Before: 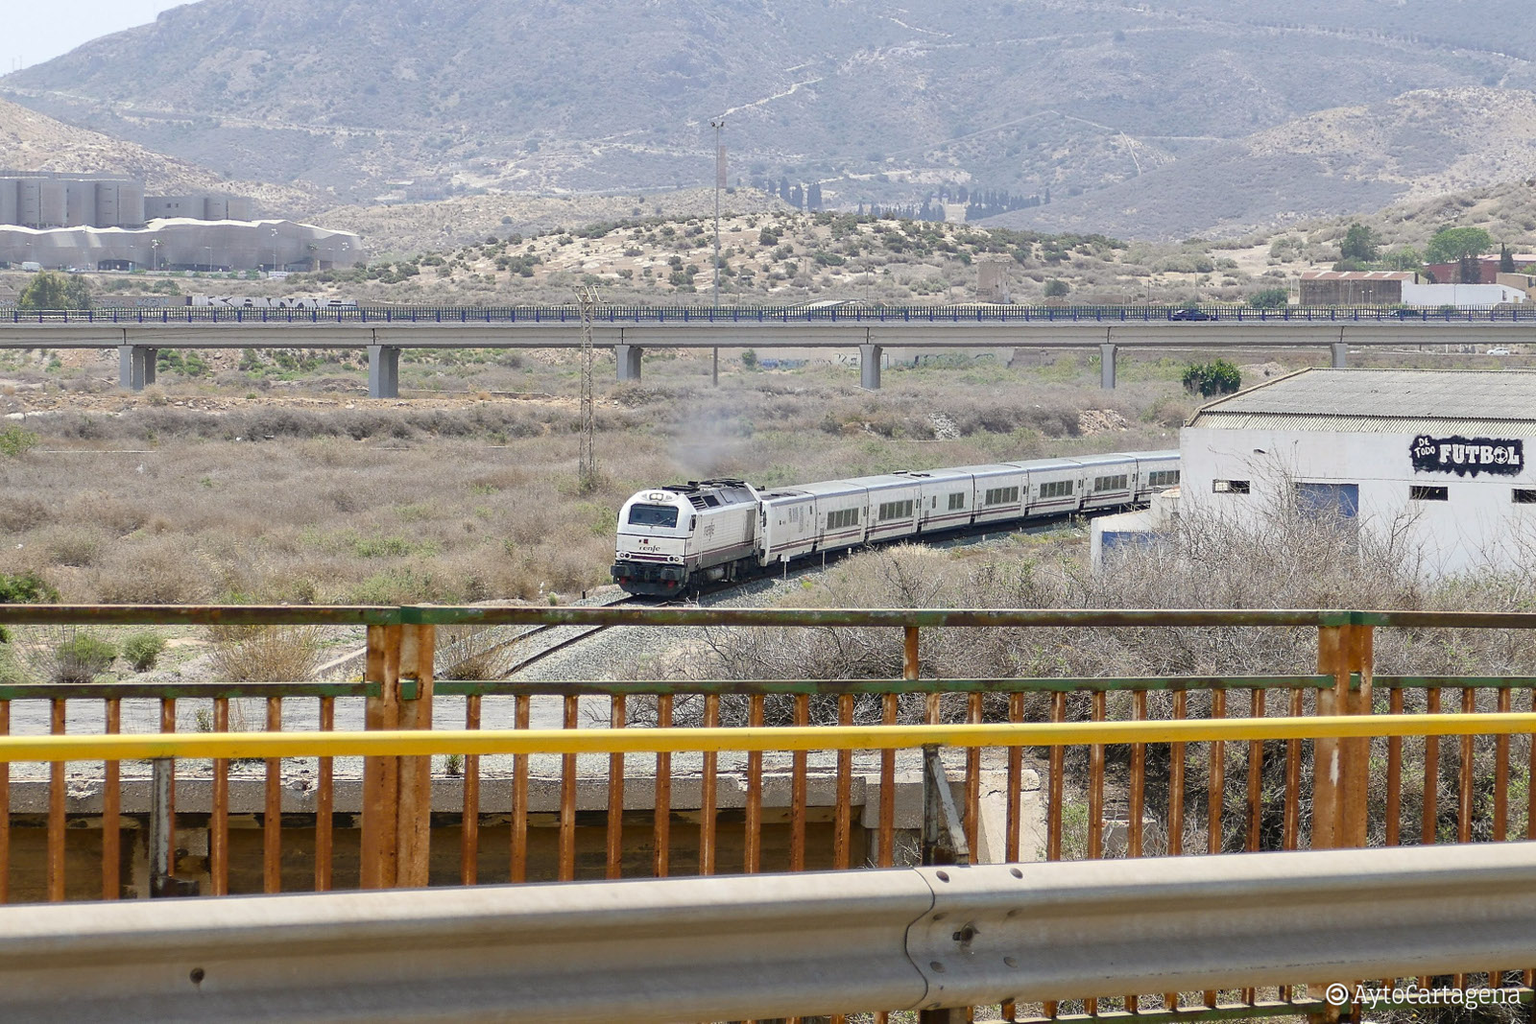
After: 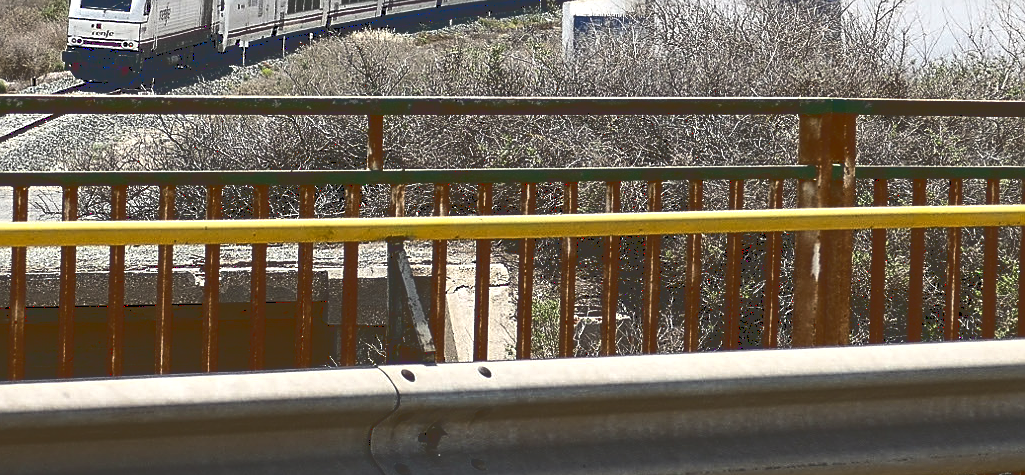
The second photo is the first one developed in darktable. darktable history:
local contrast: highlights 106%, shadows 100%, detail 119%, midtone range 0.2
crop and rotate: left 35.905%, top 50.441%, bottom 4.967%
base curve: curves: ch0 [(0, 0.036) (0.083, 0.04) (0.804, 1)]
sharpen: on, module defaults
